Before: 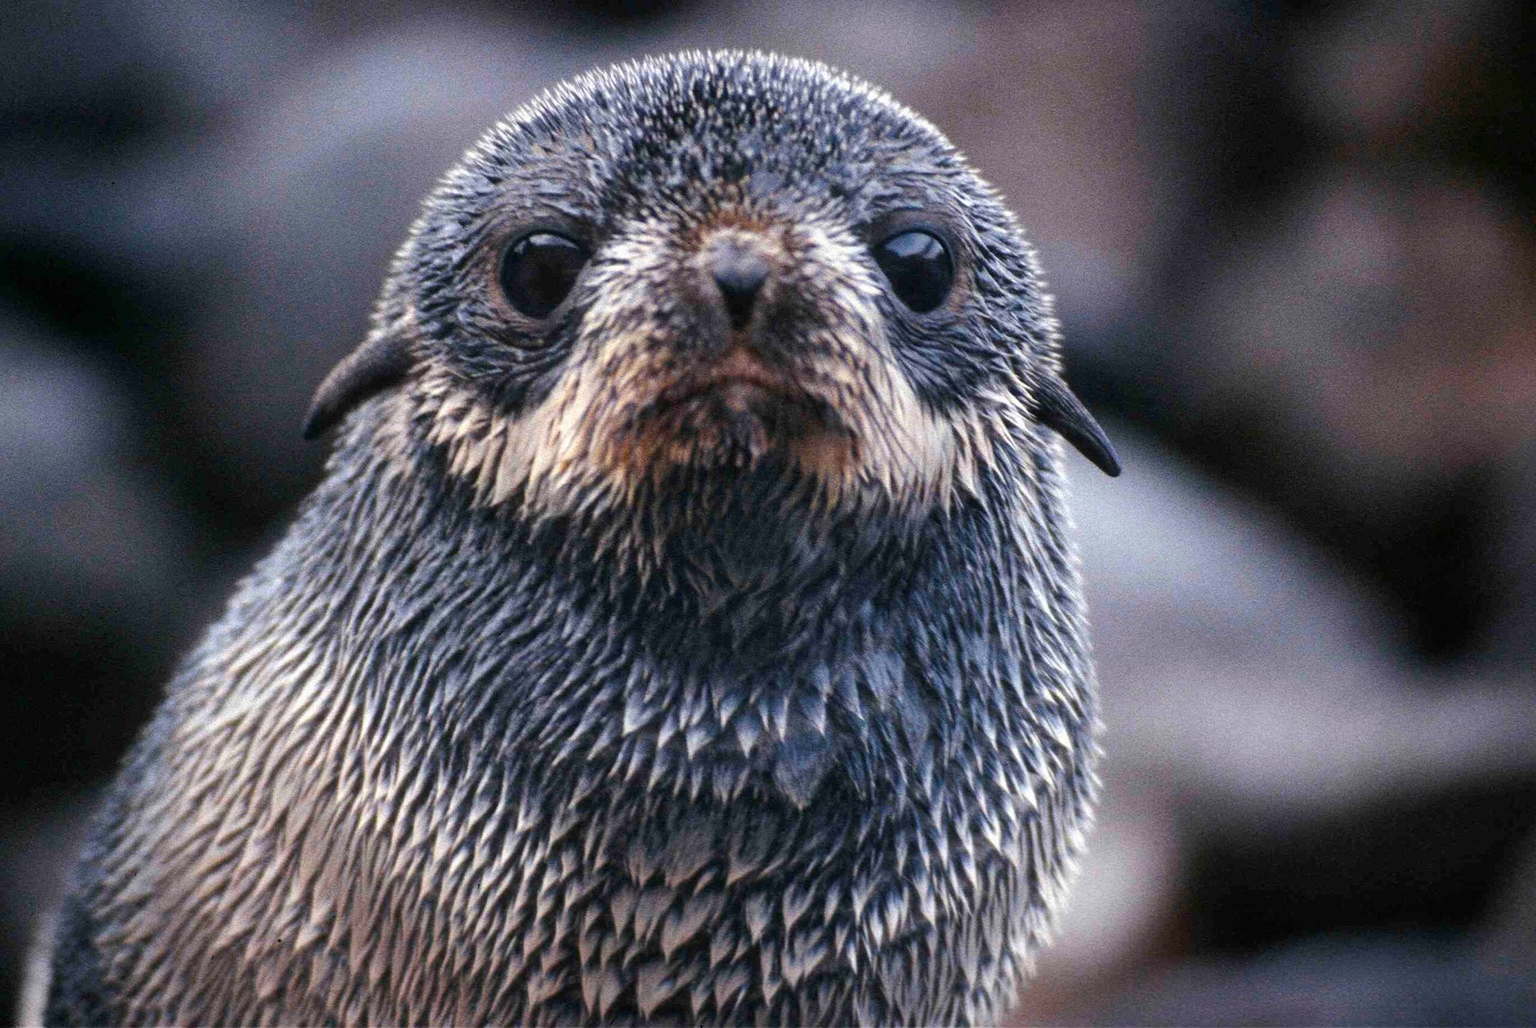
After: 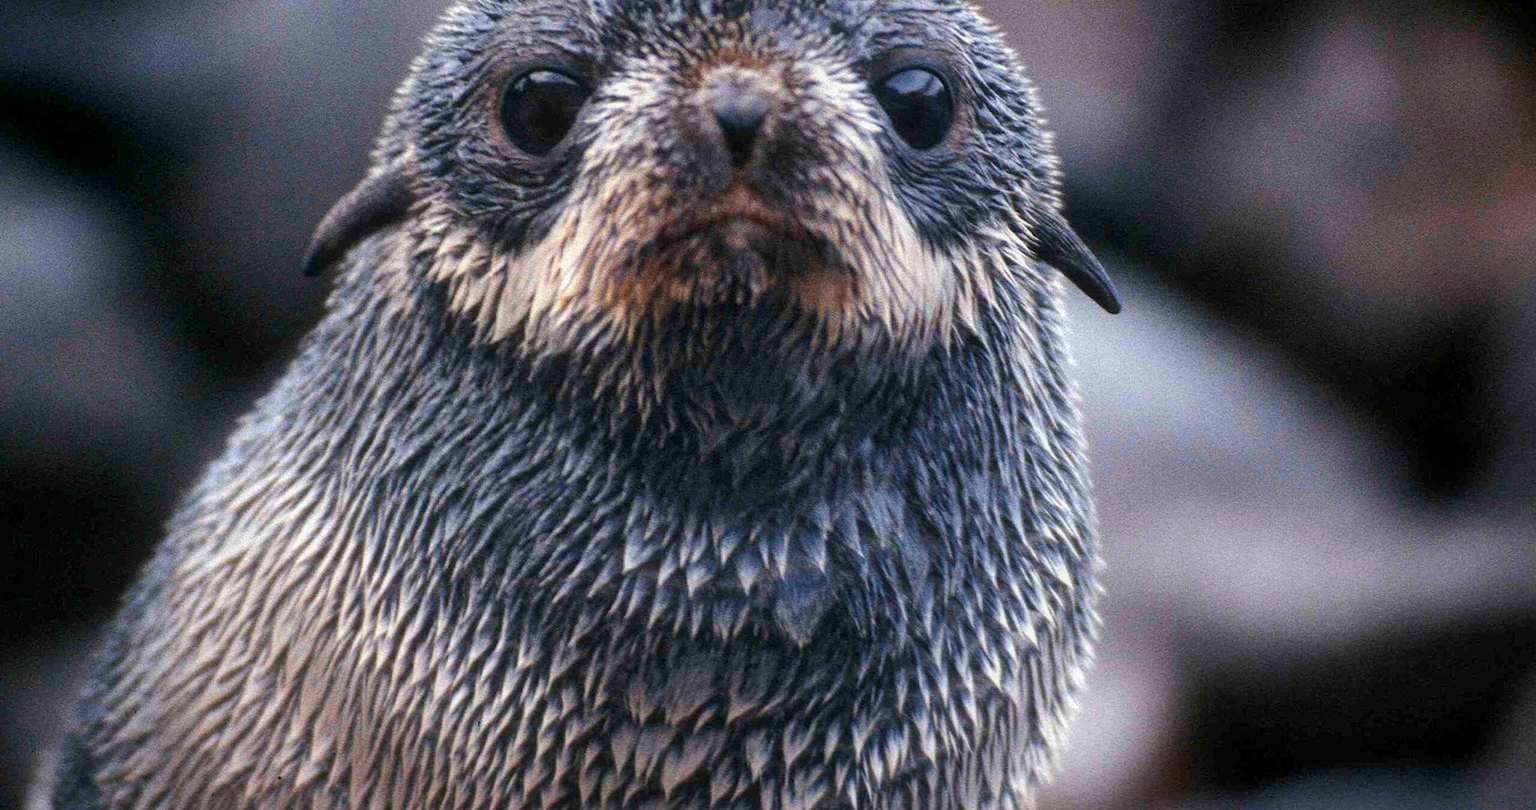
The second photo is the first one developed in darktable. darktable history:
crop and rotate: top 15.883%, bottom 5.335%
local contrast: highlights 103%, shadows 100%, detail 120%, midtone range 0.2
contrast equalizer: octaves 7, y [[0.5, 0.488, 0.462, 0.461, 0.491, 0.5], [0.5 ×6], [0.5 ×6], [0 ×6], [0 ×6]]
